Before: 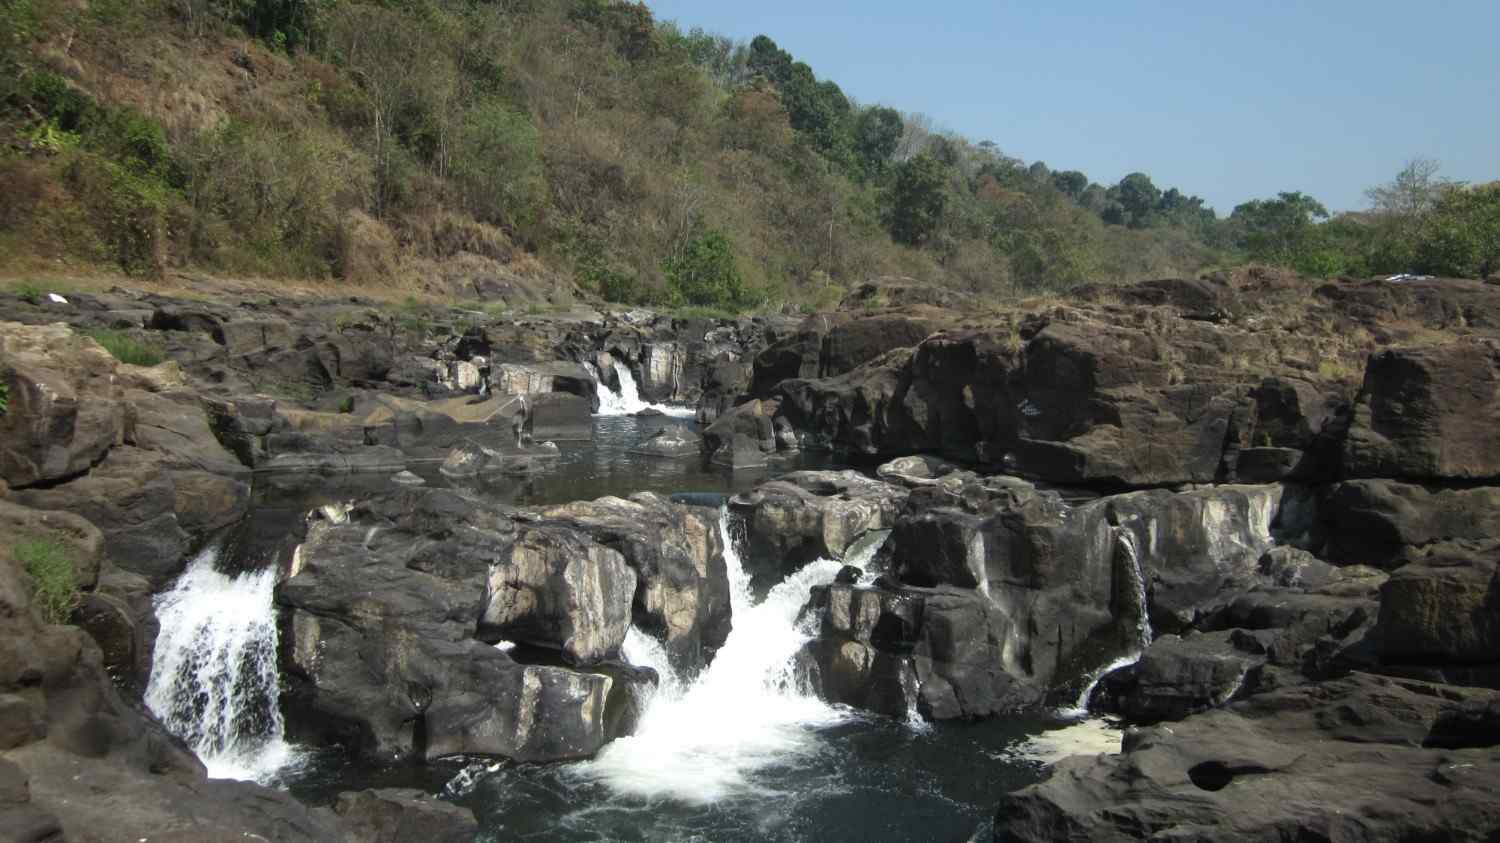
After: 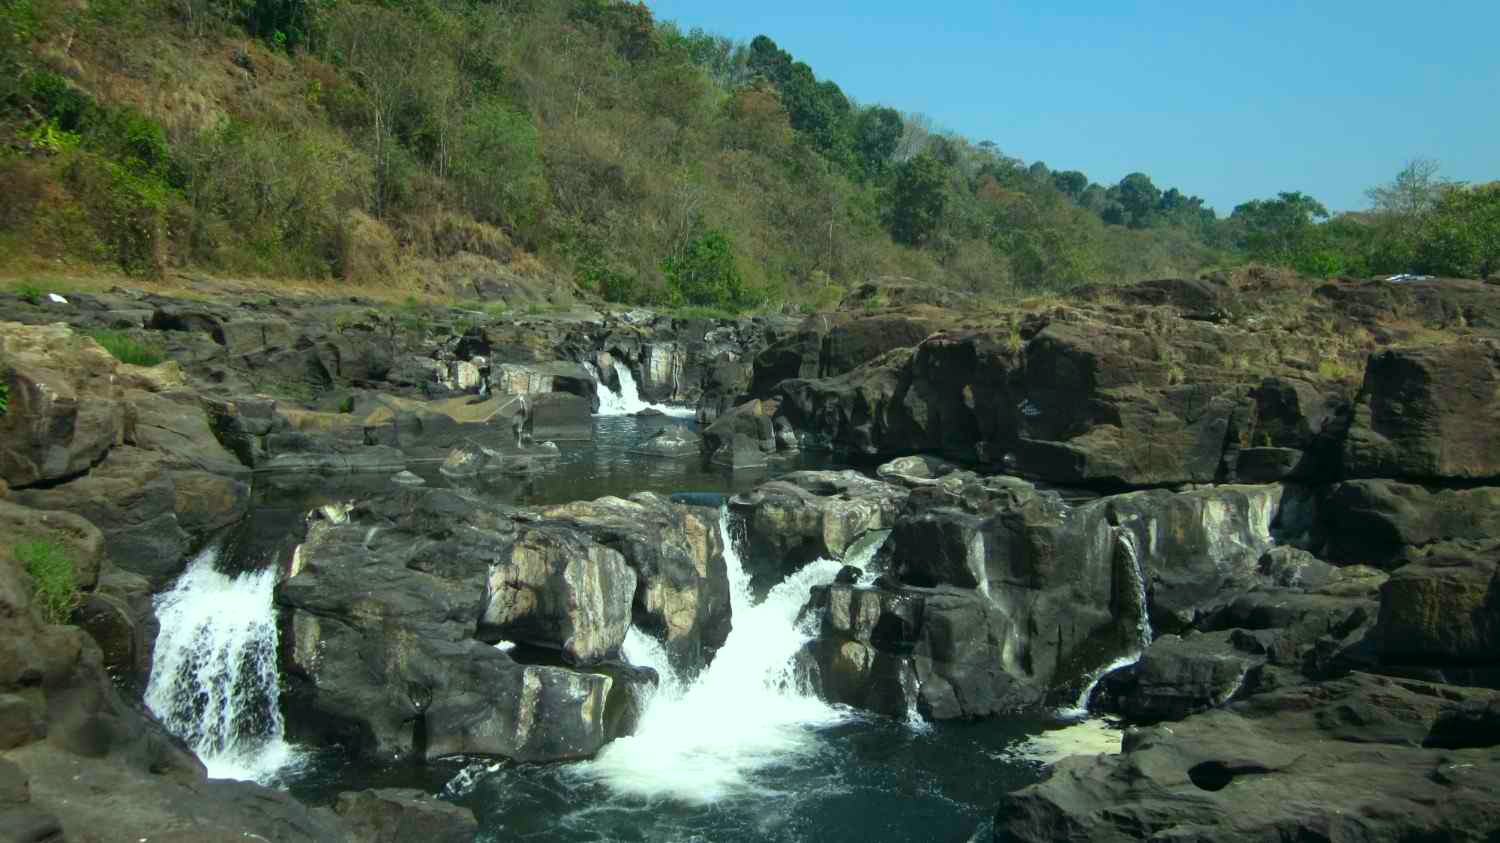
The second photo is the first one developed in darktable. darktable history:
color correction: highlights a* -7.35, highlights b* 1.53, shadows a* -2.97, saturation 1.44
